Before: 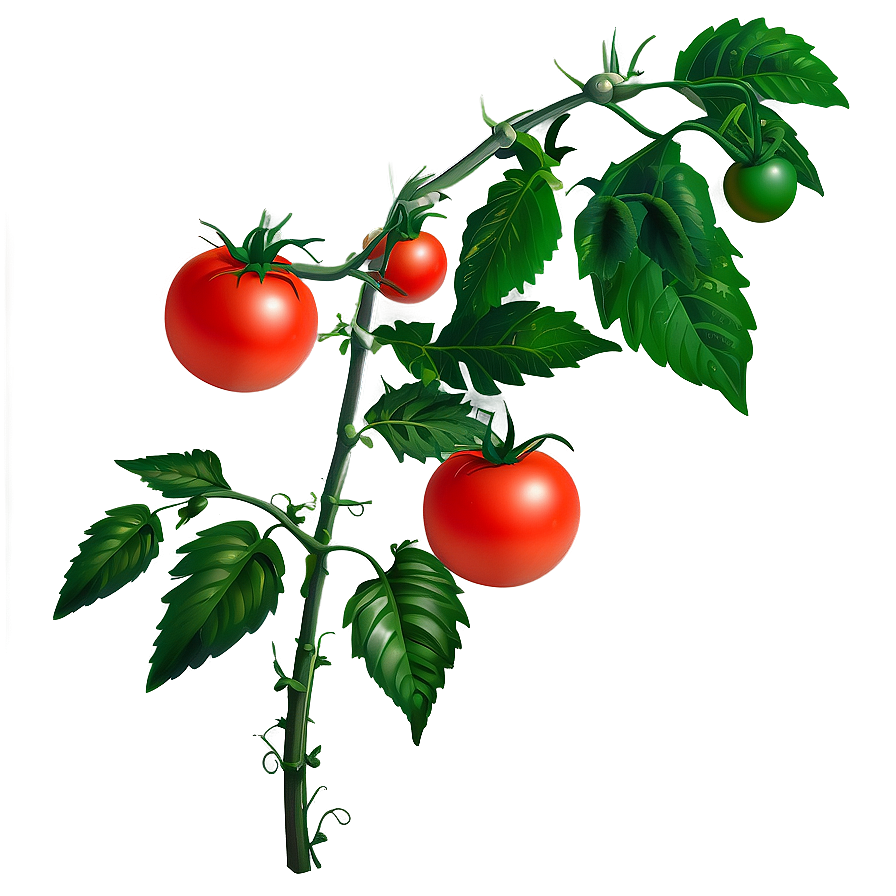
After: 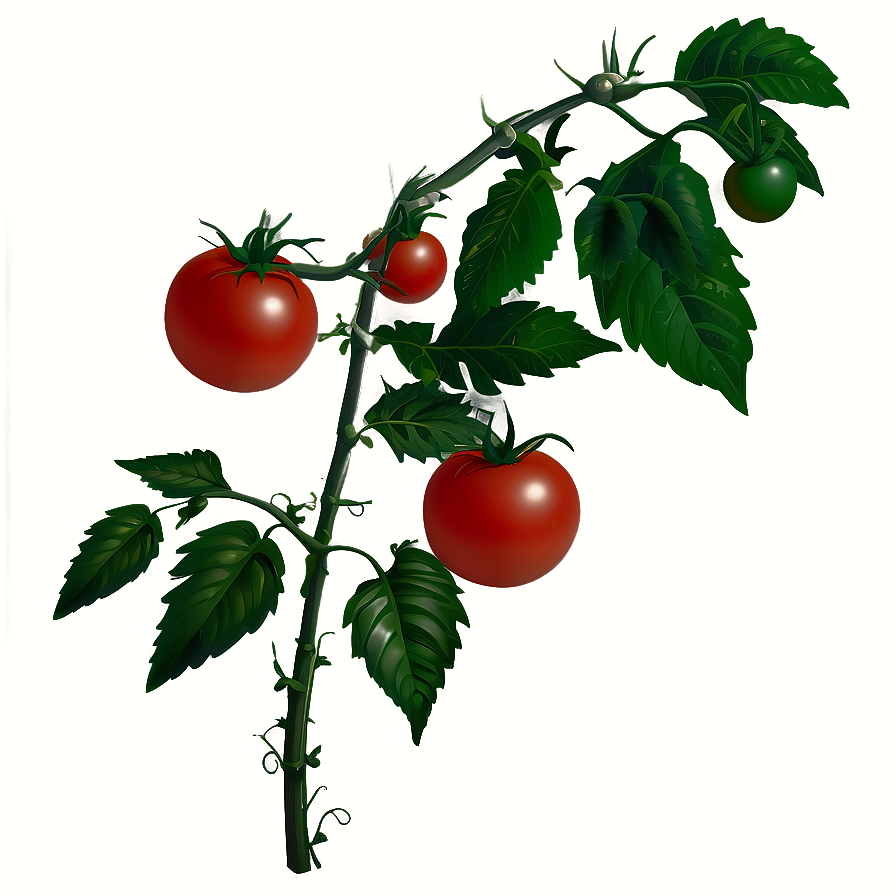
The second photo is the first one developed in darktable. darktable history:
white balance: red 1.009, blue 0.985
base curve: curves: ch0 [(0, 0) (0.564, 0.291) (0.802, 0.731) (1, 1)]
